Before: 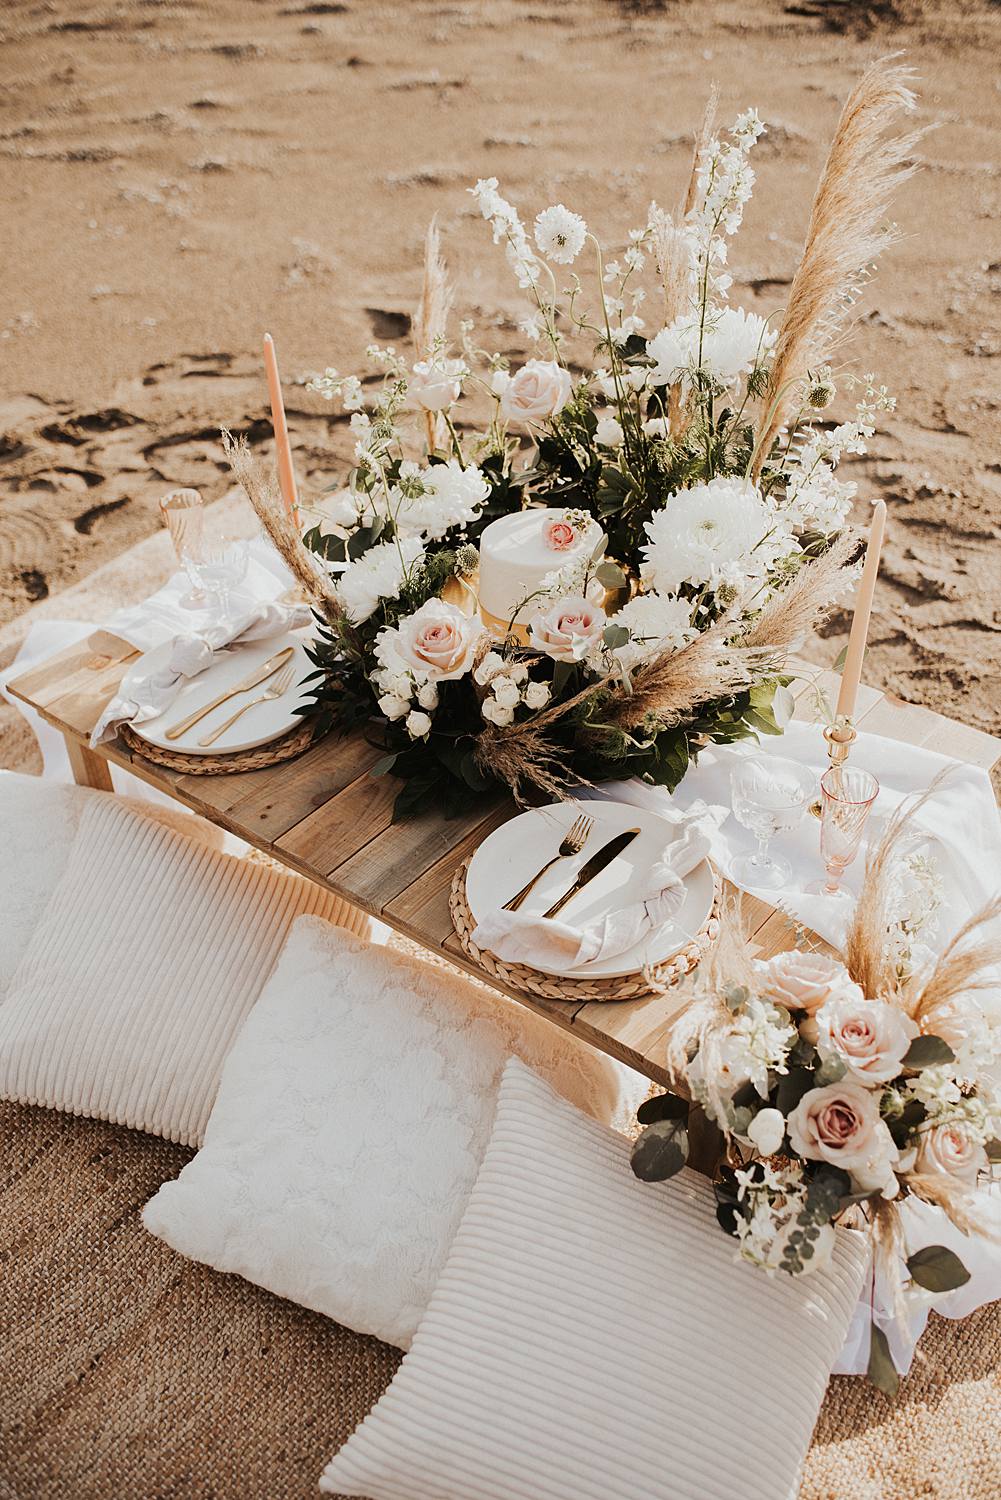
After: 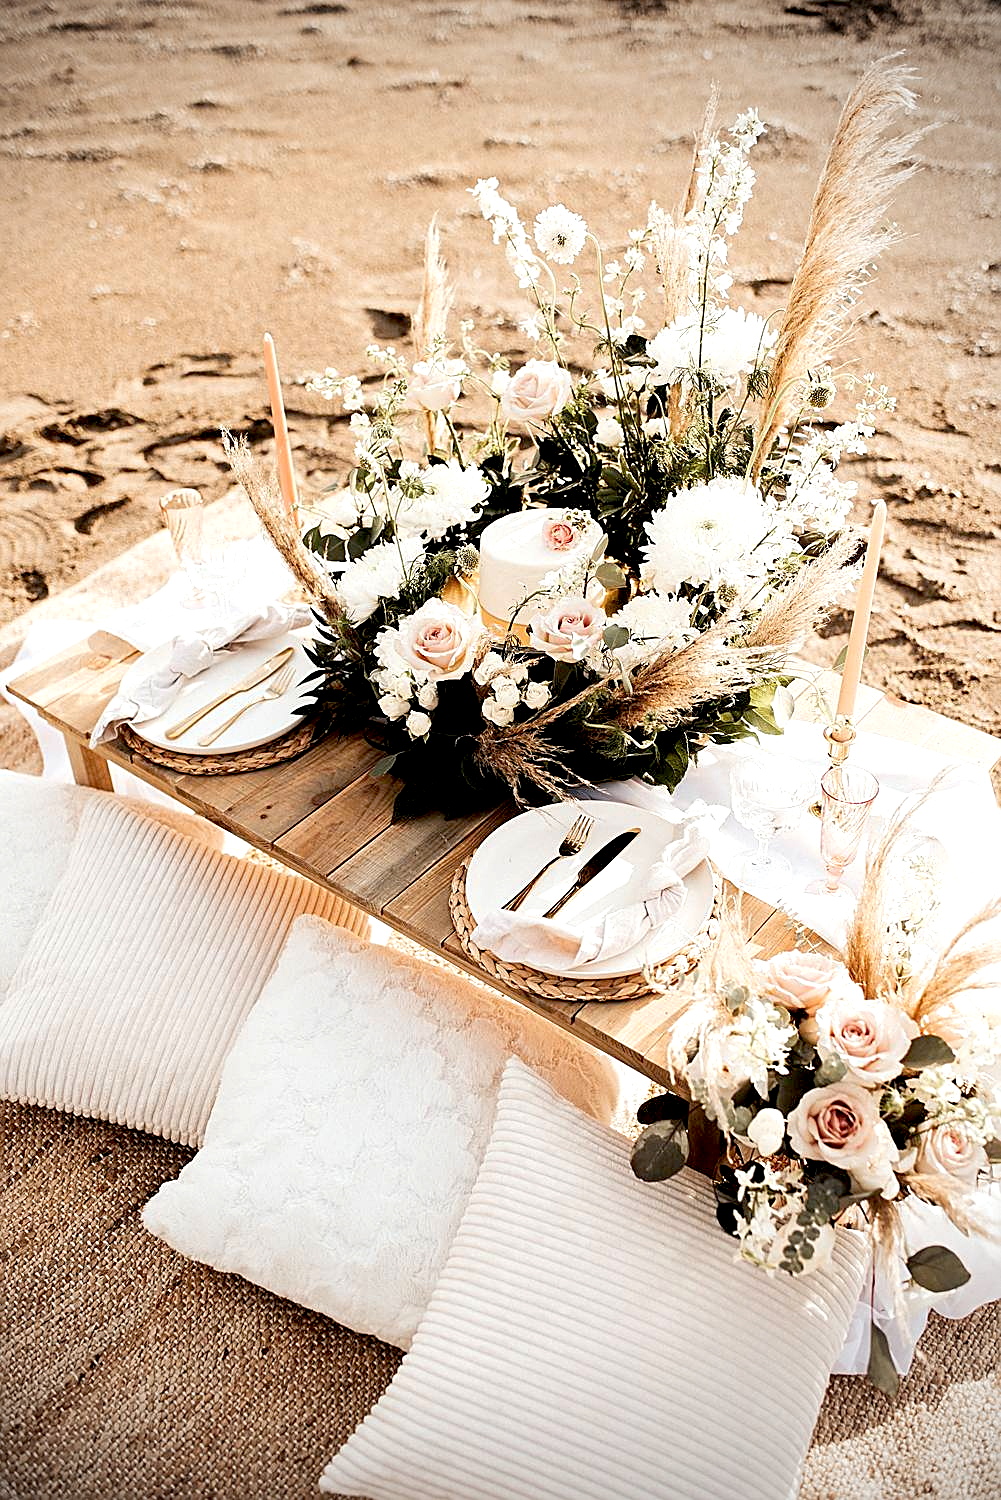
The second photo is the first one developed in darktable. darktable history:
exposure: black level correction 0.012, exposure 0.7 EV, compensate exposure bias true, compensate highlight preservation false
vignetting: center (-0.15, 0.013)
sharpen: on, module defaults
